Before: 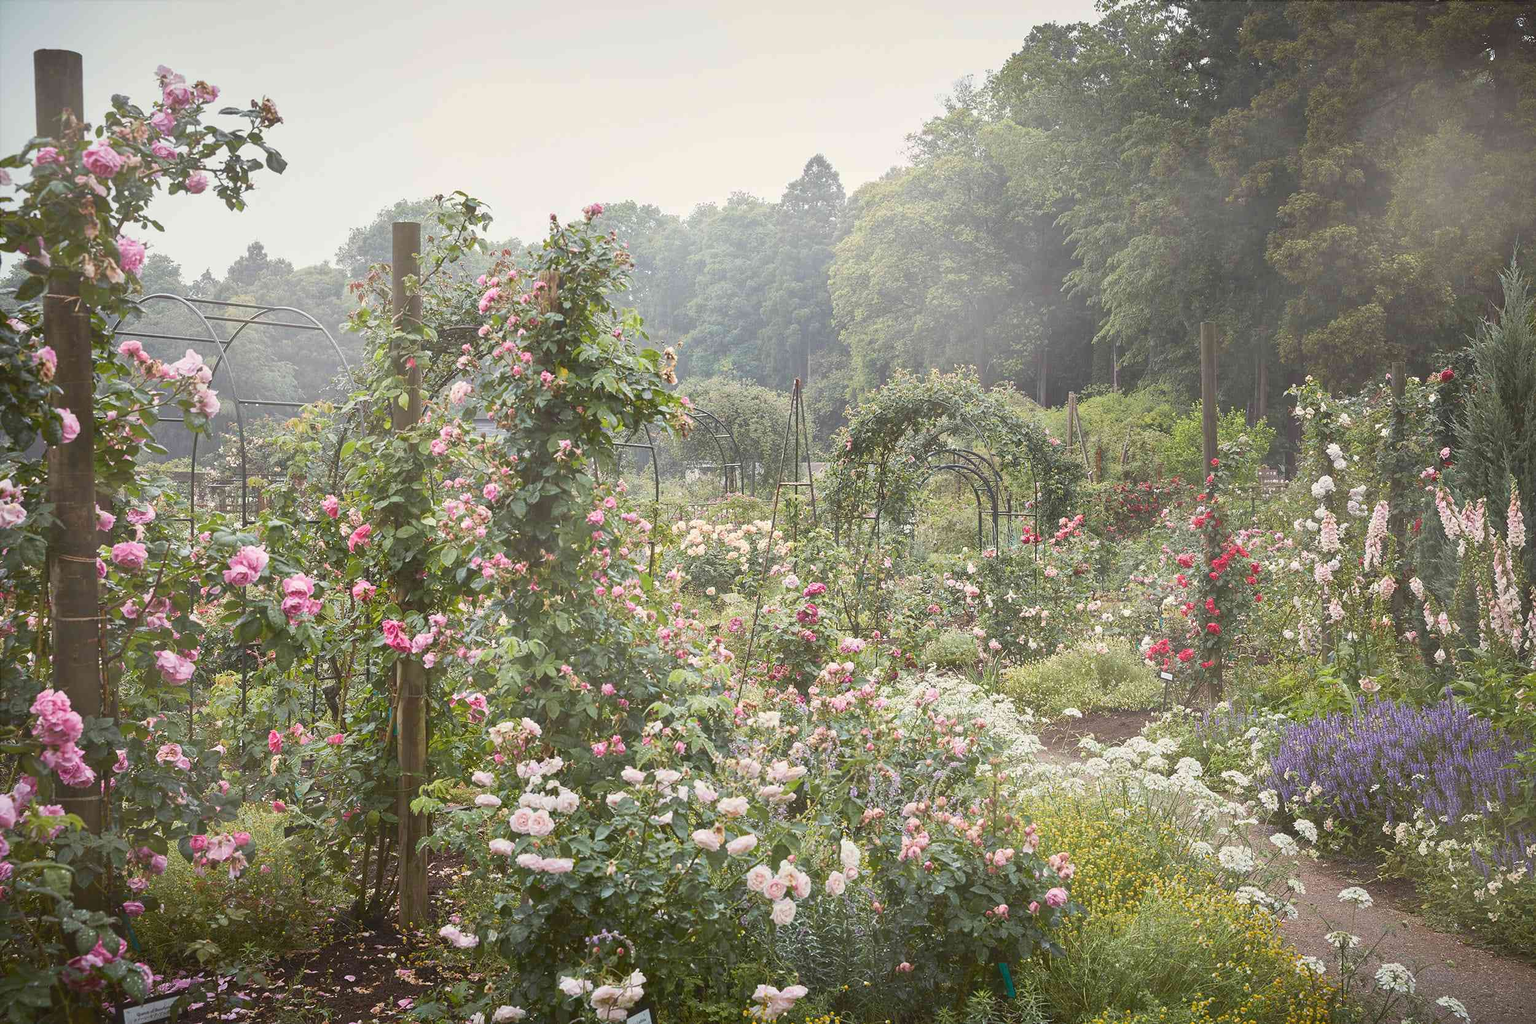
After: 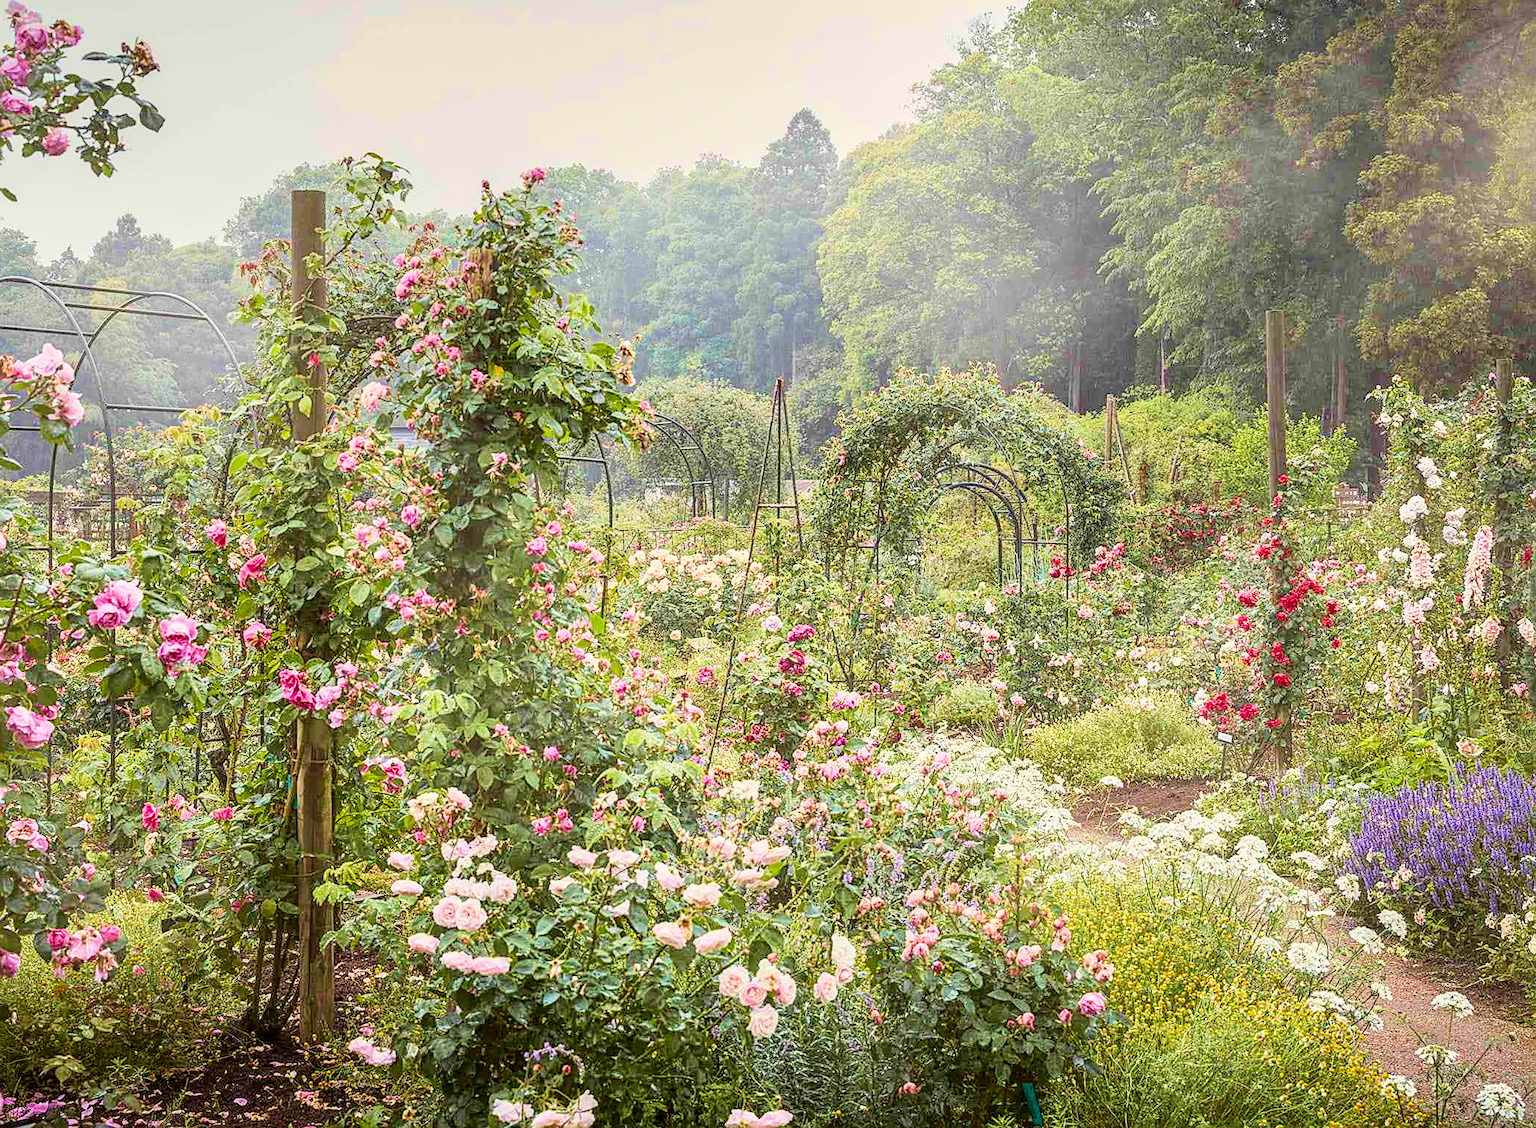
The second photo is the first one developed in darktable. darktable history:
local contrast: highlights 77%, shadows 56%, detail 175%, midtone range 0.434
sharpen: on, module defaults
crop: left 9.827%, top 6.304%, right 7.192%, bottom 2.262%
contrast brightness saturation: contrast 0.201, brightness 0.16, saturation 0.226
velvia: strength 44.82%
filmic rgb: black relative exposure -8.89 EV, white relative exposure 4.98 EV, target black luminance 0%, hardness 3.79, latitude 66.79%, contrast 0.816, highlights saturation mix 10.79%, shadows ↔ highlights balance 20.39%, color science v5 (2021), contrast in shadows safe, contrast in highlights safe
